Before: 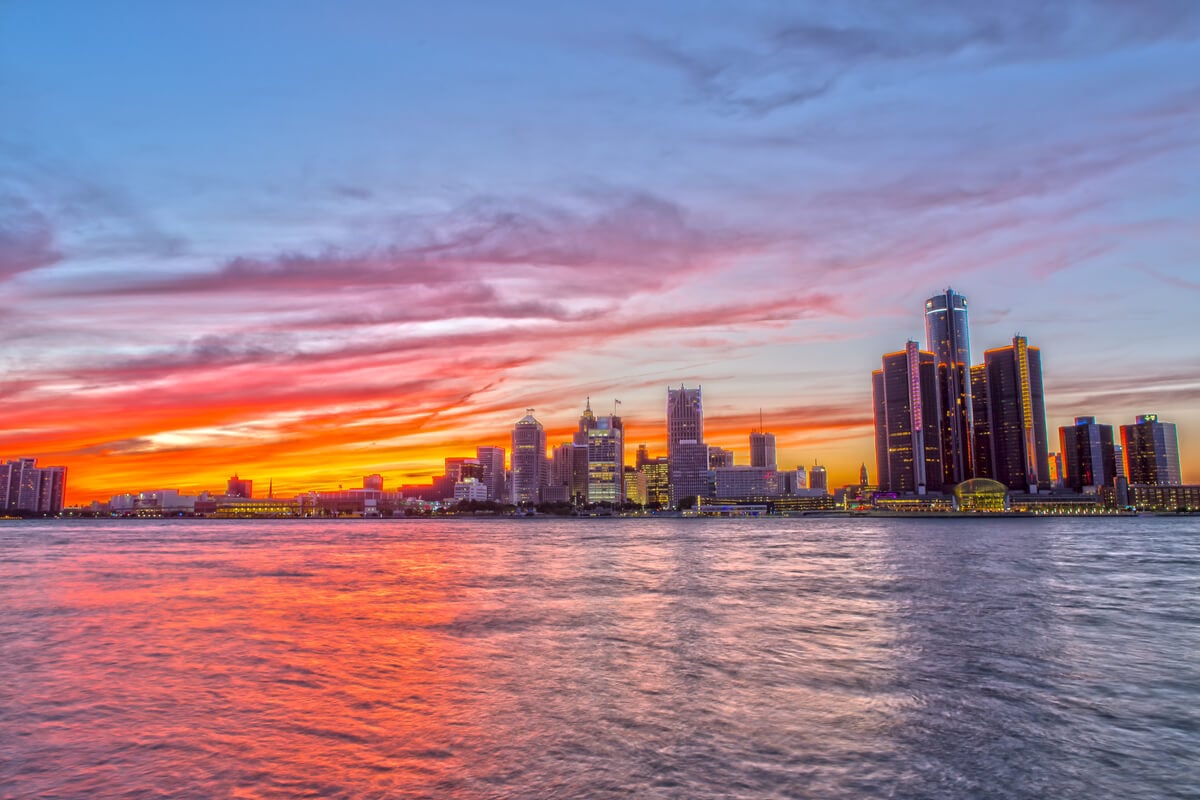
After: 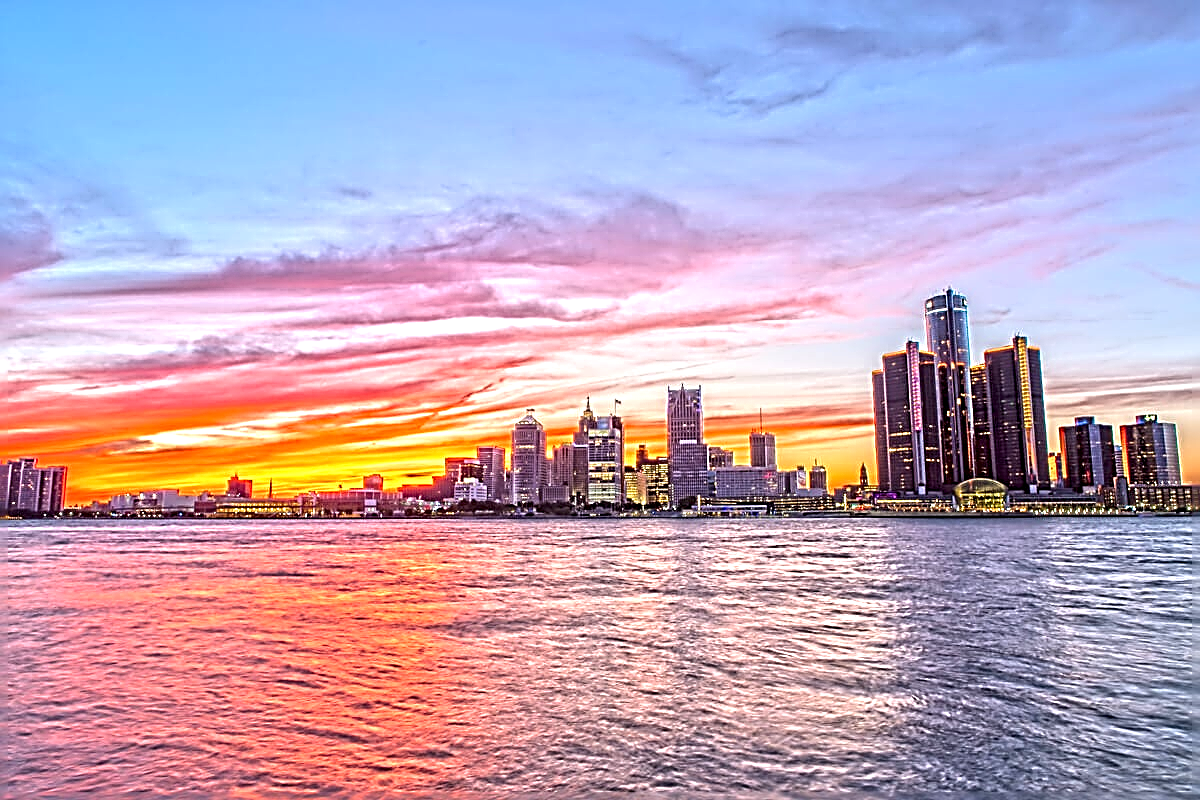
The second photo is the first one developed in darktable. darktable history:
exposure: exposure 0.788 EV, compensate highlight preservation false
sharpen: radius 3.182, amount 1.731
